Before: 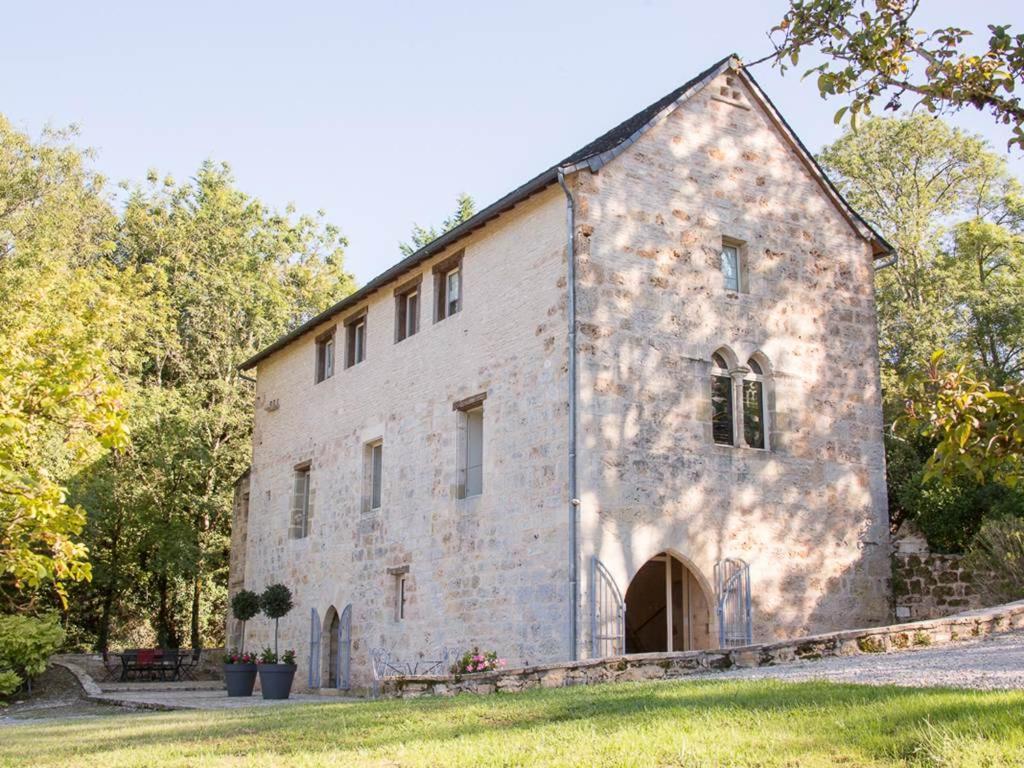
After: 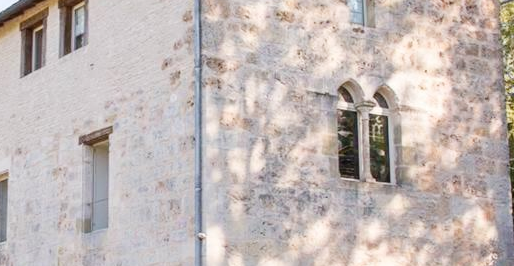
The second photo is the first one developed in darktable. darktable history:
crop: left 36.607%, top 34.735%, right 13.146%, bottom 30.611%
tone curve: curves: ch0 [(0, 0) (0.004, 0.002) (0.02, 0.013) (0.218, 0.218) (0.664, 0.718) (0.832, 0.873) (1, 1)], preserve colors none
